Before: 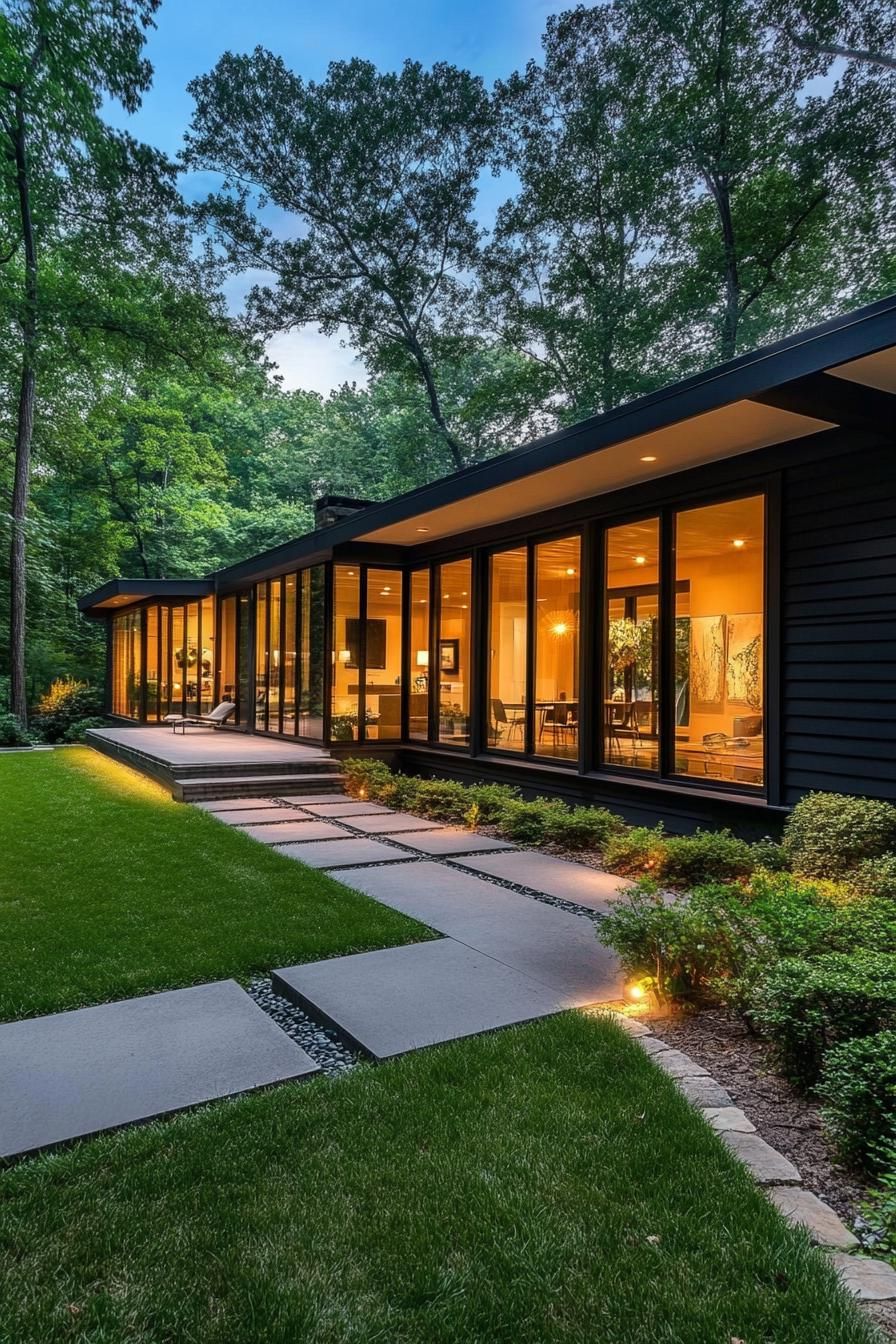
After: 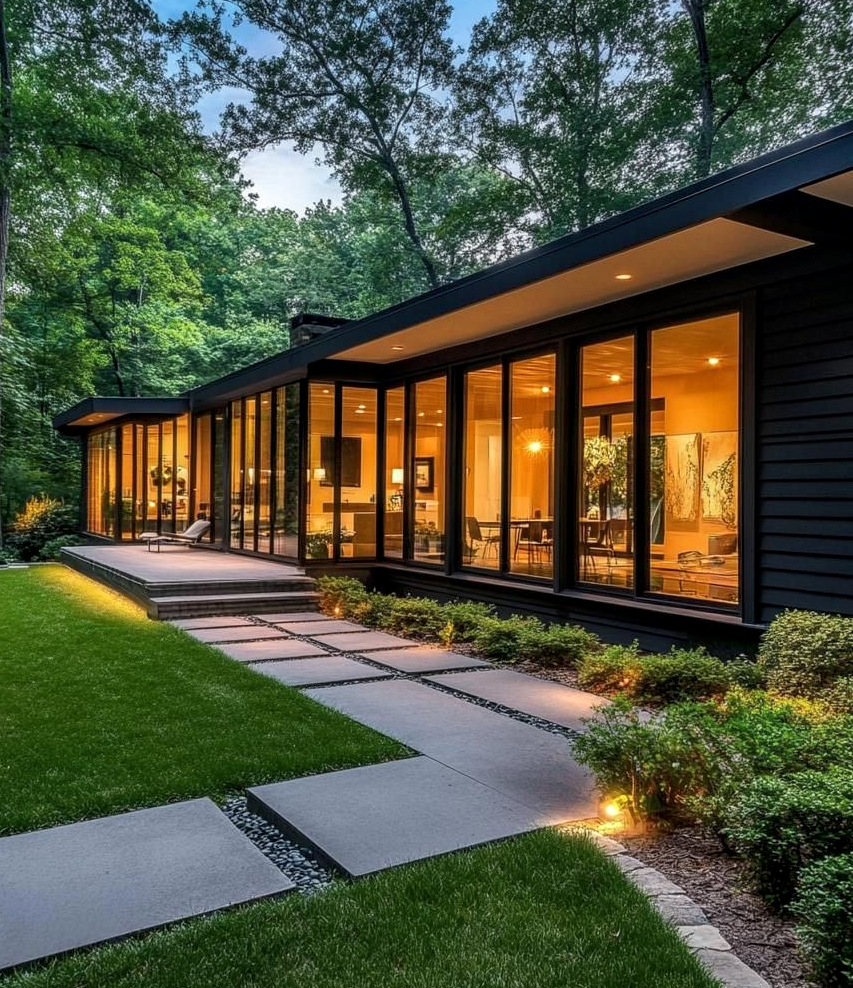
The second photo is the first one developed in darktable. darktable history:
crop and rotate: left 2.849%, top 13.61%, right 1.871%, bottom 12.869%
local contrast: on, module defaults
tone equalizer: -7 EV 0.102 EV, edges refinement/feathering 500, mask exposure compensation -1.57 EV, preserve details no
